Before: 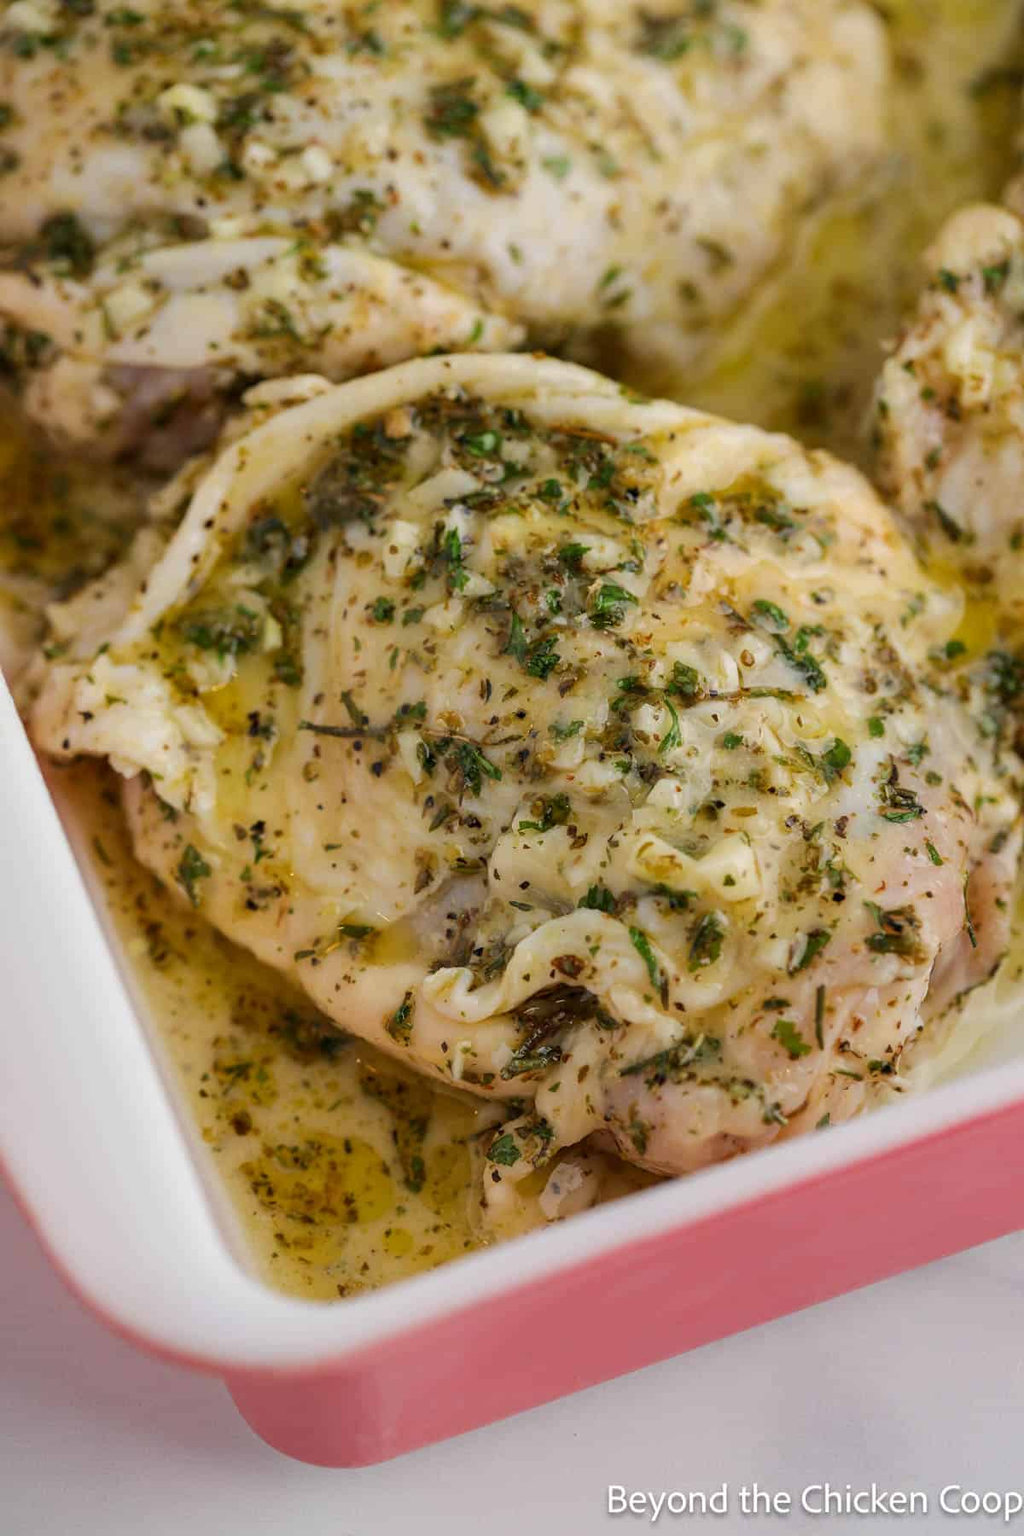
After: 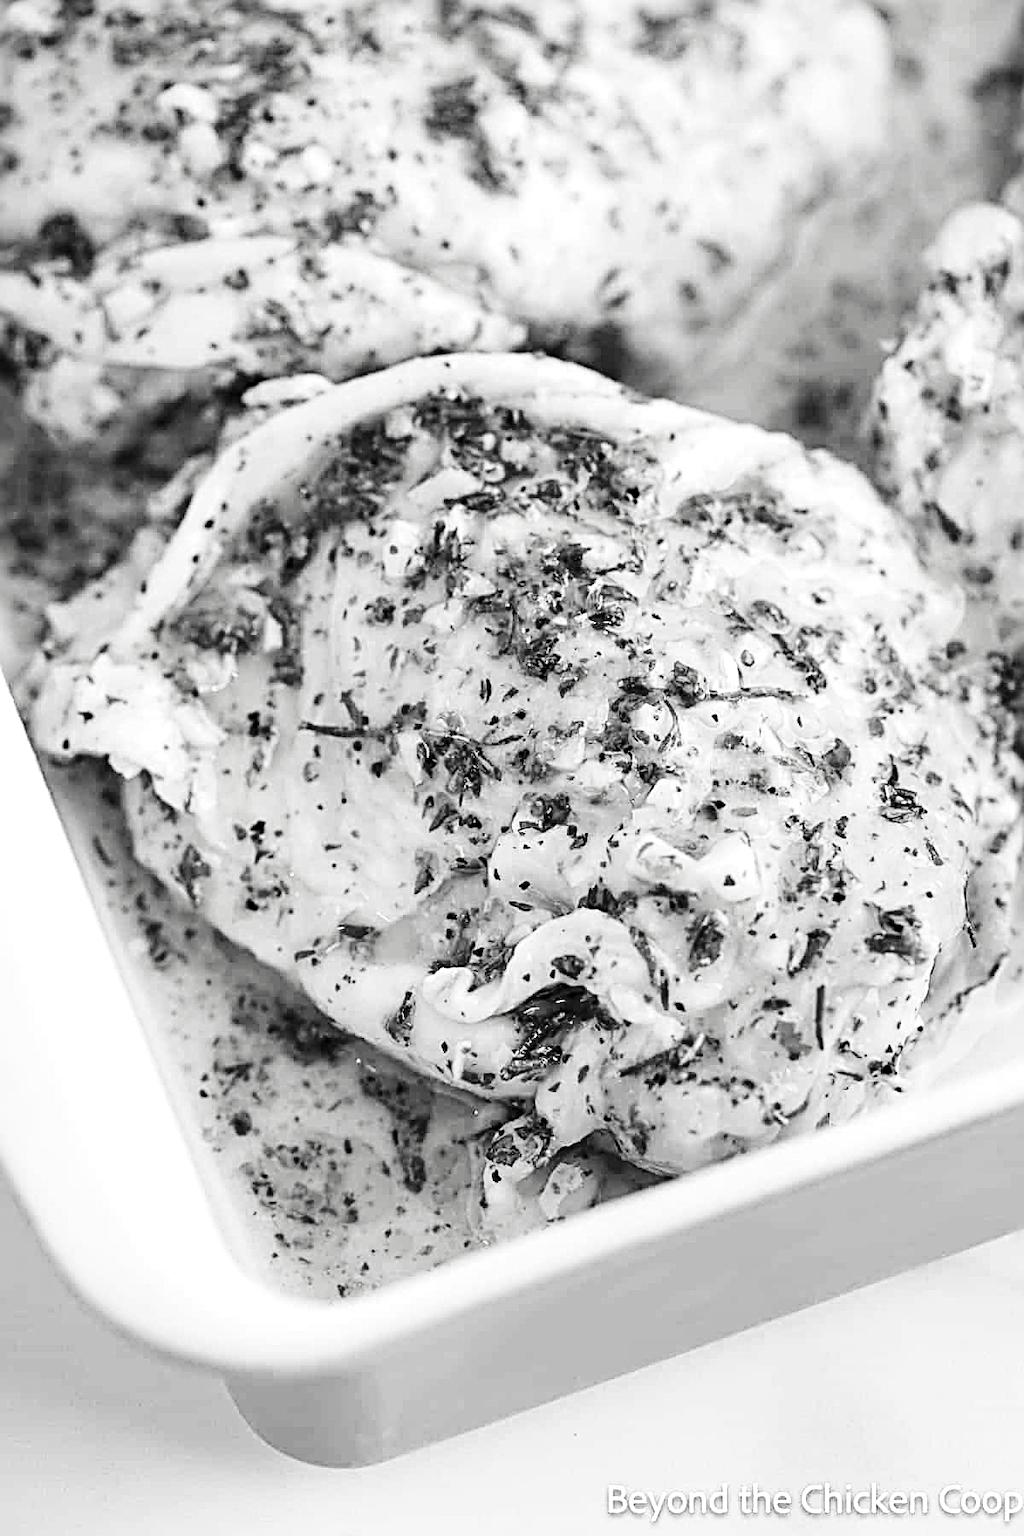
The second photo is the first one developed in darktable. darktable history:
sharpen: radius 3.652, amount 0.93
contrast brightness saturation: saturation -0.995
exposure: exposure 0.663 EV, compensate exposure bias true, compensate highlight preservation false
base curve: curves: ch0 [(0, 0) (0.036, 0.025) (0.121, 0.166) (0.206, 0.329) (0.605, 0.79) (1, 1)], preserve colors none
